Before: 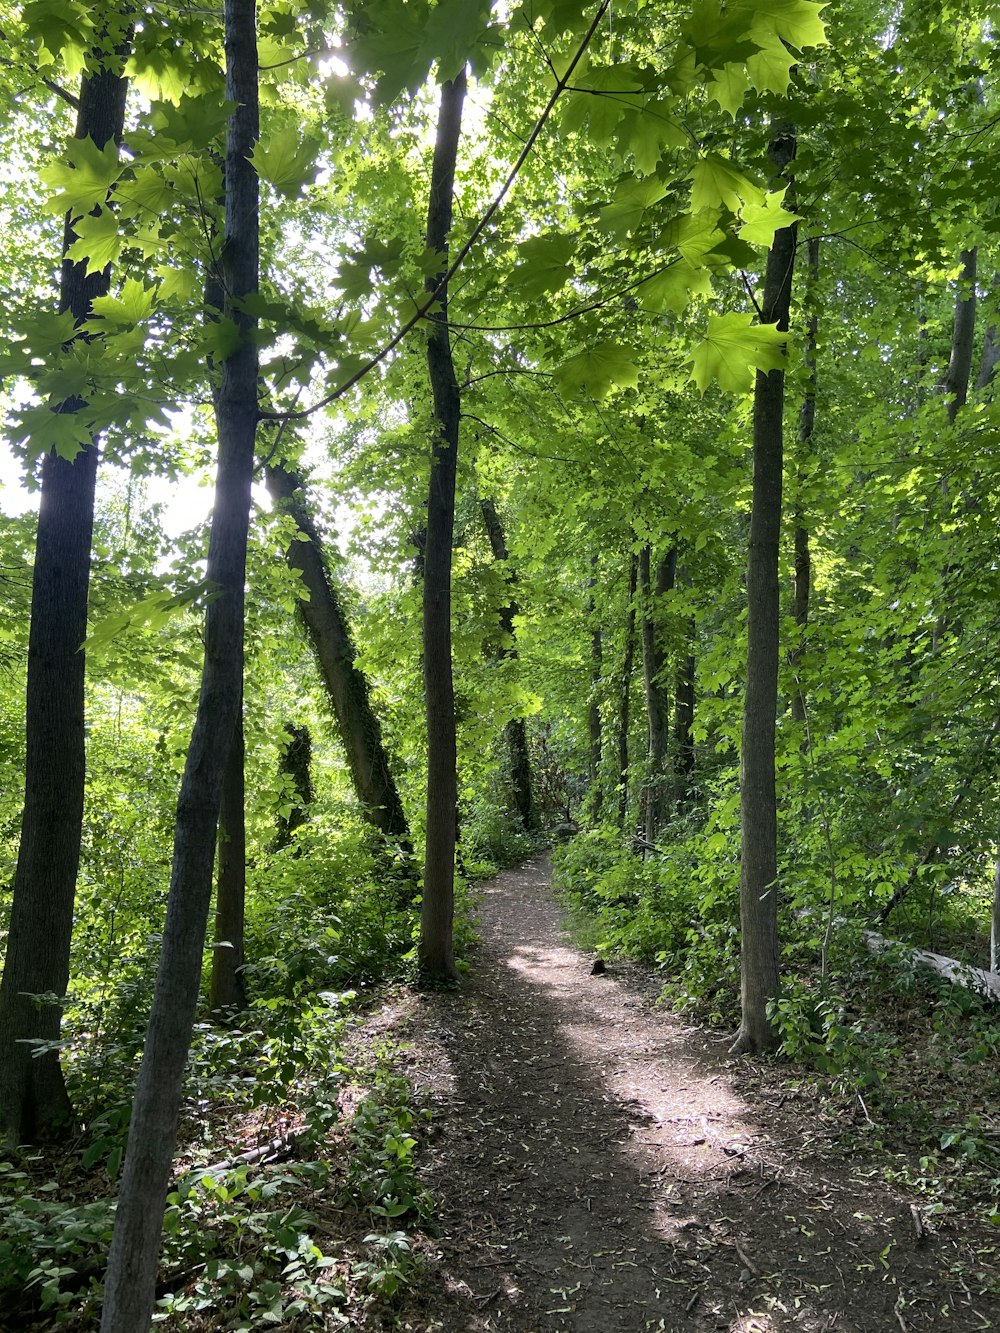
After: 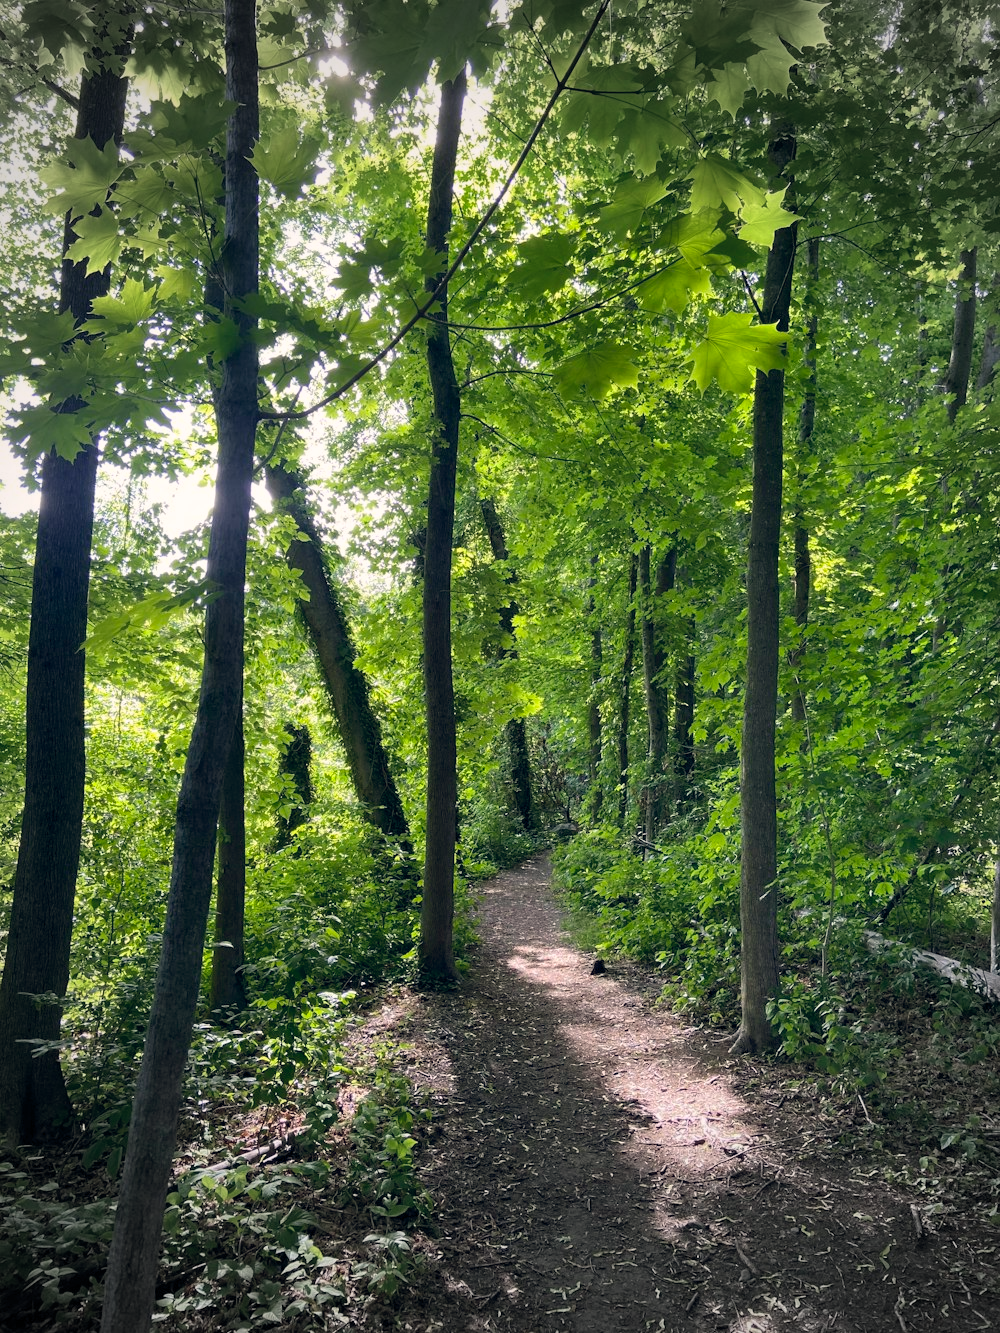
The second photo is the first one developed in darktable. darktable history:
vignetting: fall-off start 67.15%, brightness -0.442, saturation -0.691, width/height ratio 1.011, unbound false
color balance rgb: shadows lift › hue 87.51°, highlights gain › chroma 1.62%, highlights gain › hue 55.1°, global offset › chroma 0.1%, global offset › hue 253.66°, linear chroma grading › global chroma 0.5%
